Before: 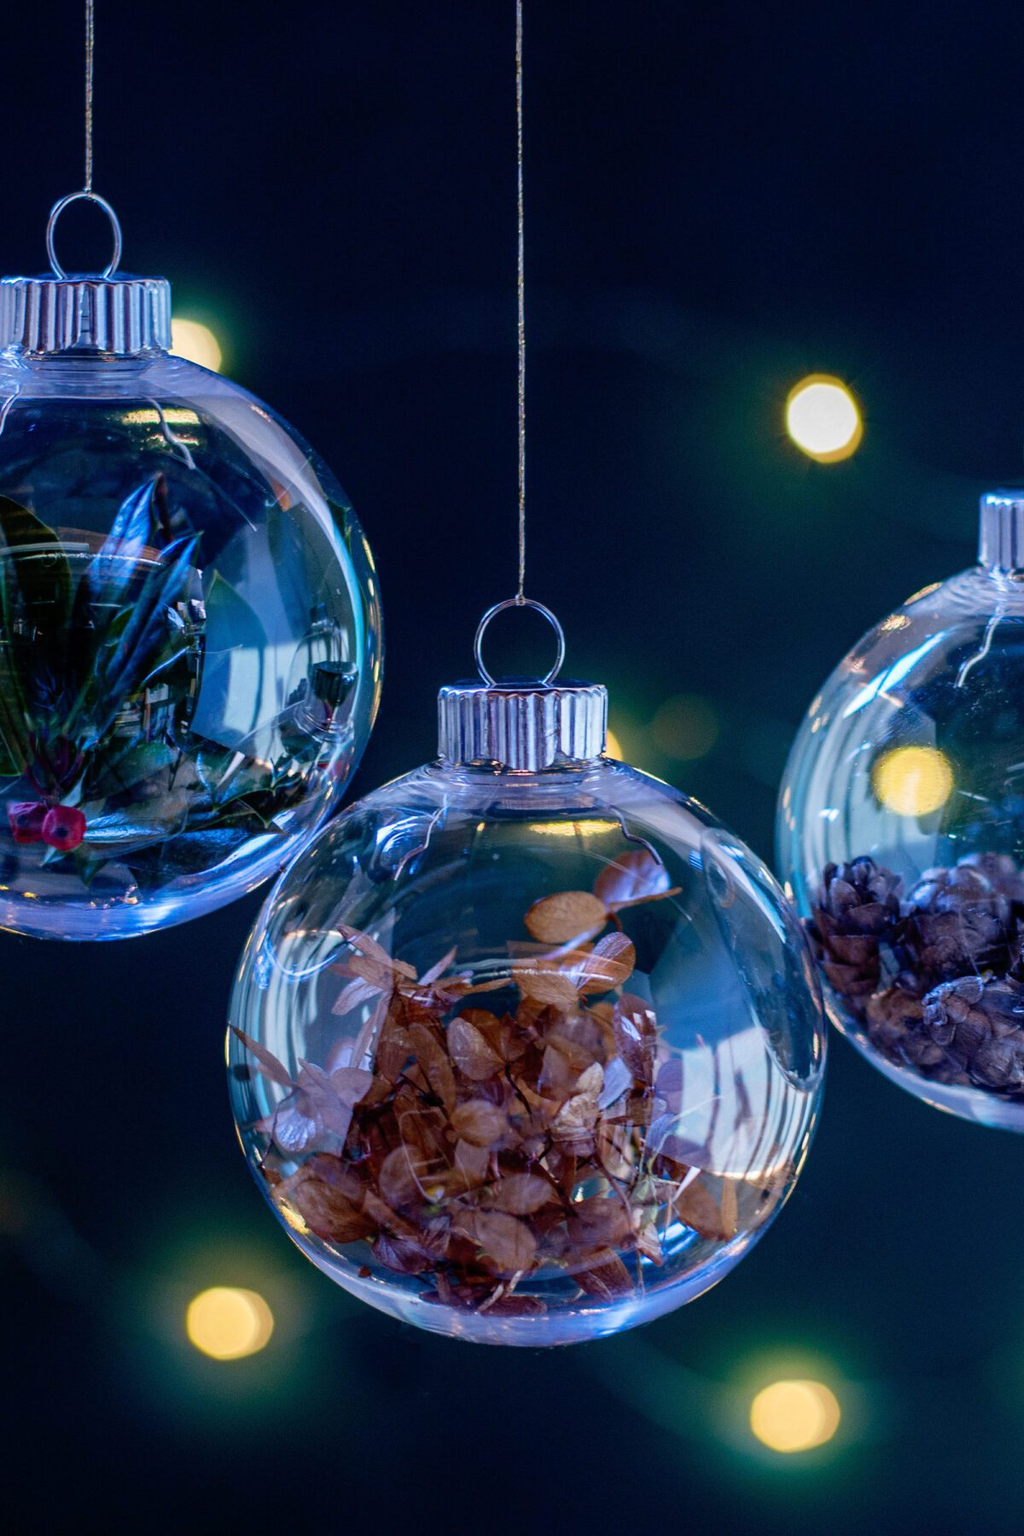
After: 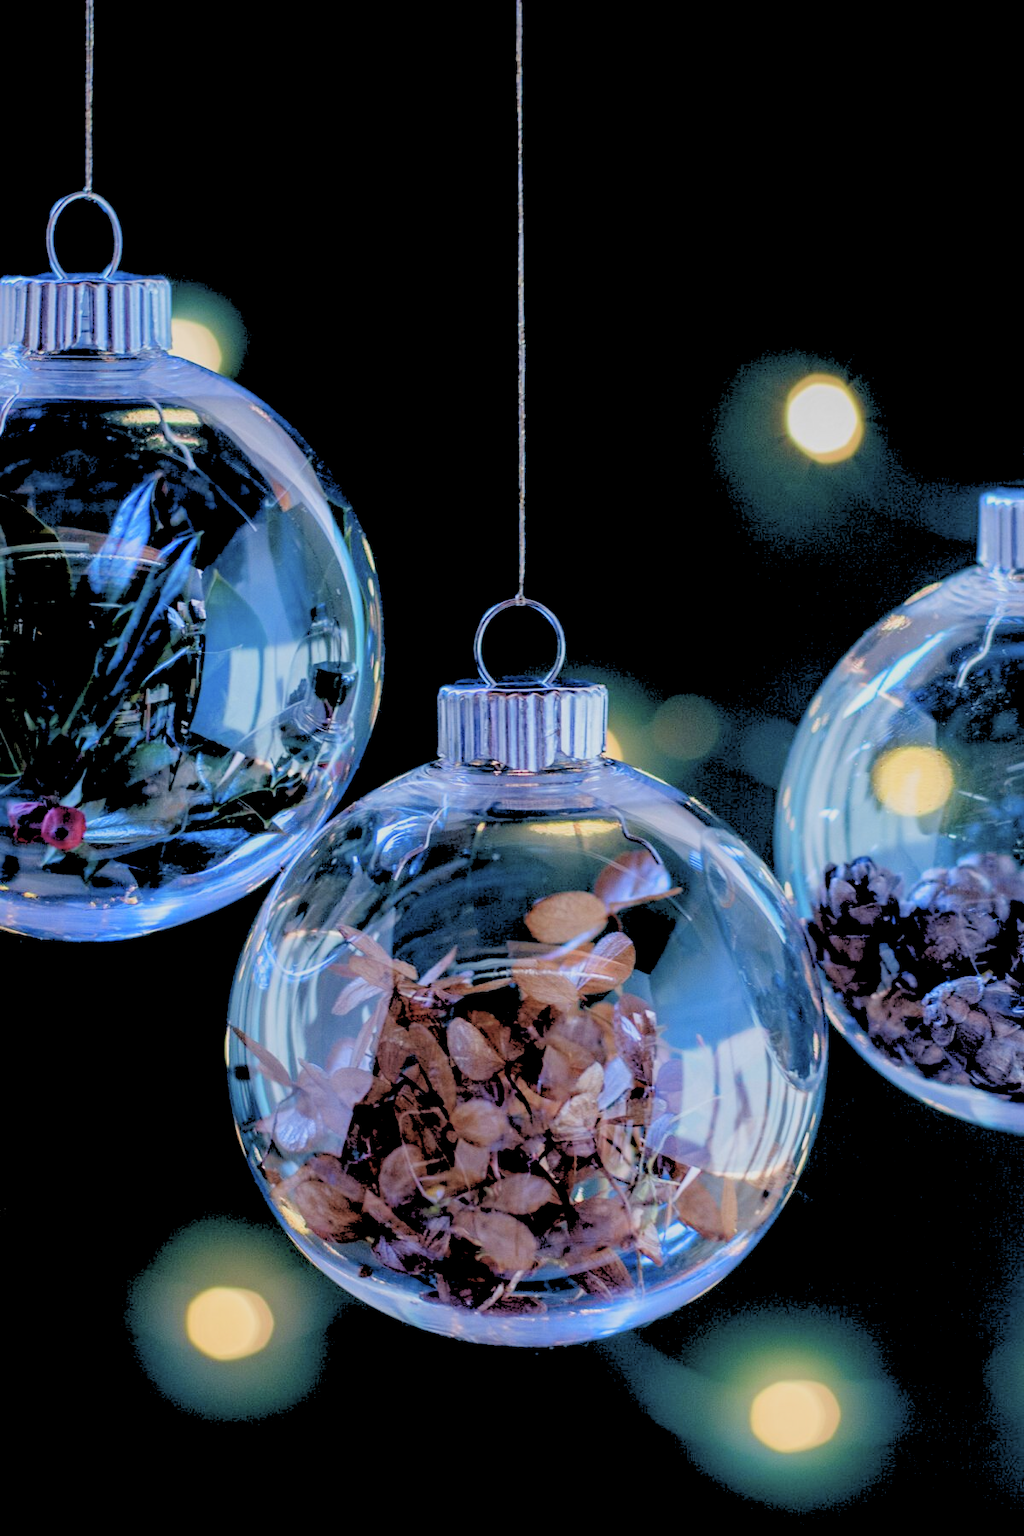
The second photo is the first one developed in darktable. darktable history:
rgb levels: levels [[0.027, 0.429, 0.996], [0, 0.5, 1], [0, 0.5, 1]]
white balance: emerald 1
color balance rgb: perceptual saturation grading › global saturation -27.94%, hue shift -2.27°, contrast -21.26%
